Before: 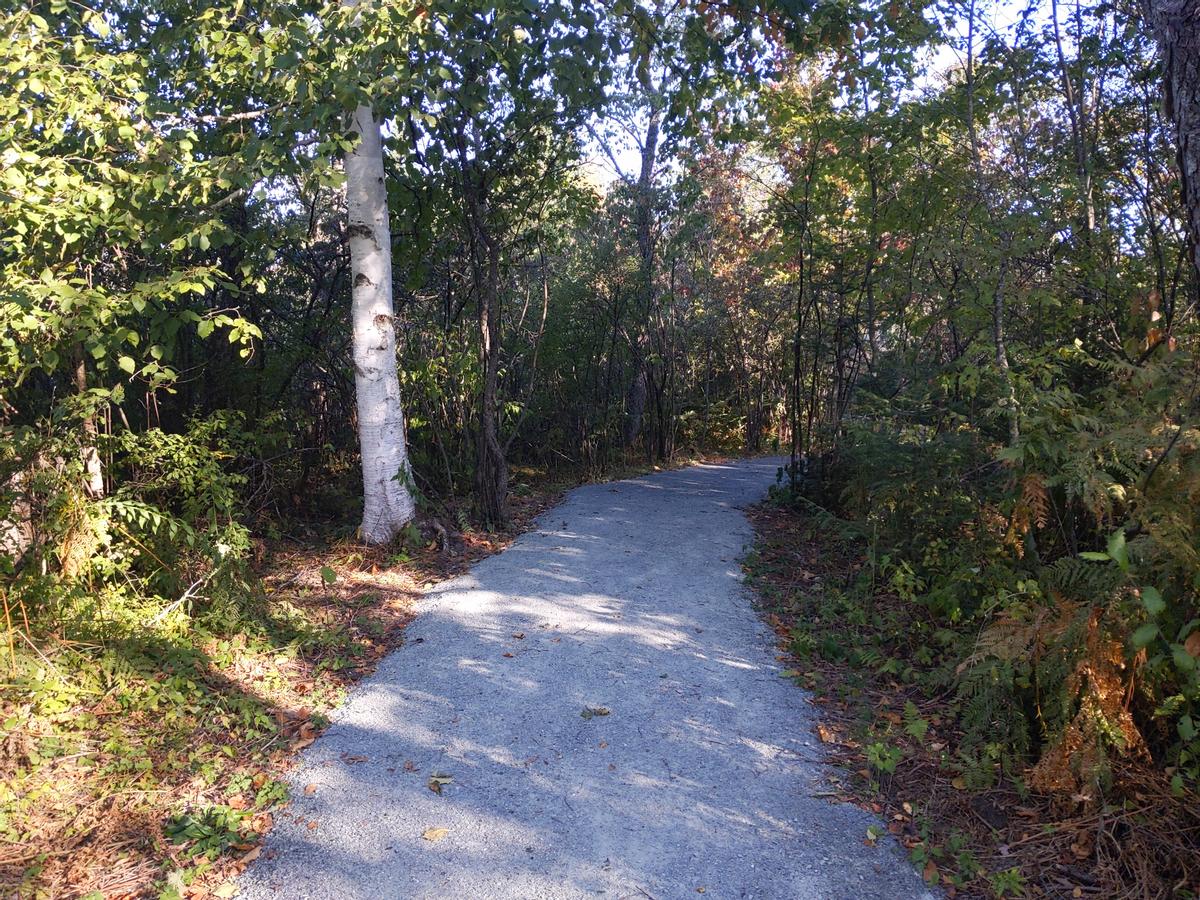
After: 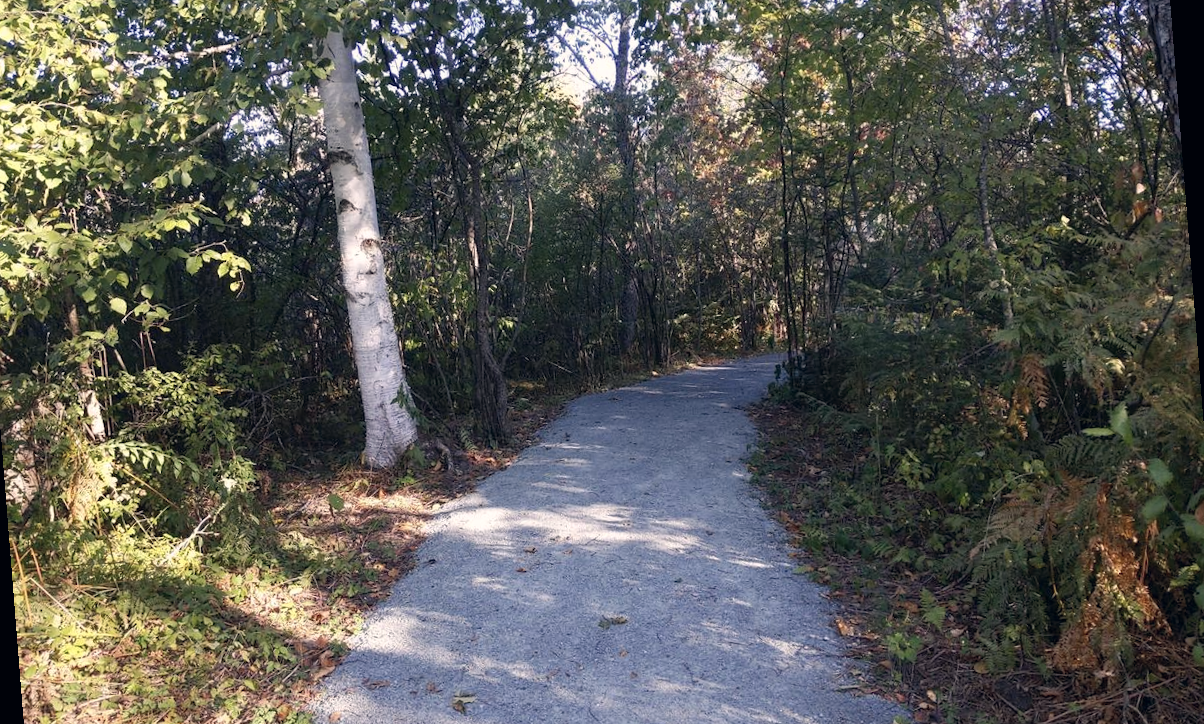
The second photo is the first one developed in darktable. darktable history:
crop and rotate: left 2.991%, top 13.302%, right 1.981%, bottom 12.636%
color correction: highlights a* 2.75, highlights b* 5, shadows a* -2.04, shadows b* -4.84, saturation 0.8
rotate and perspective: rotation -4.2°, shear 0.006, automatic cropping off
